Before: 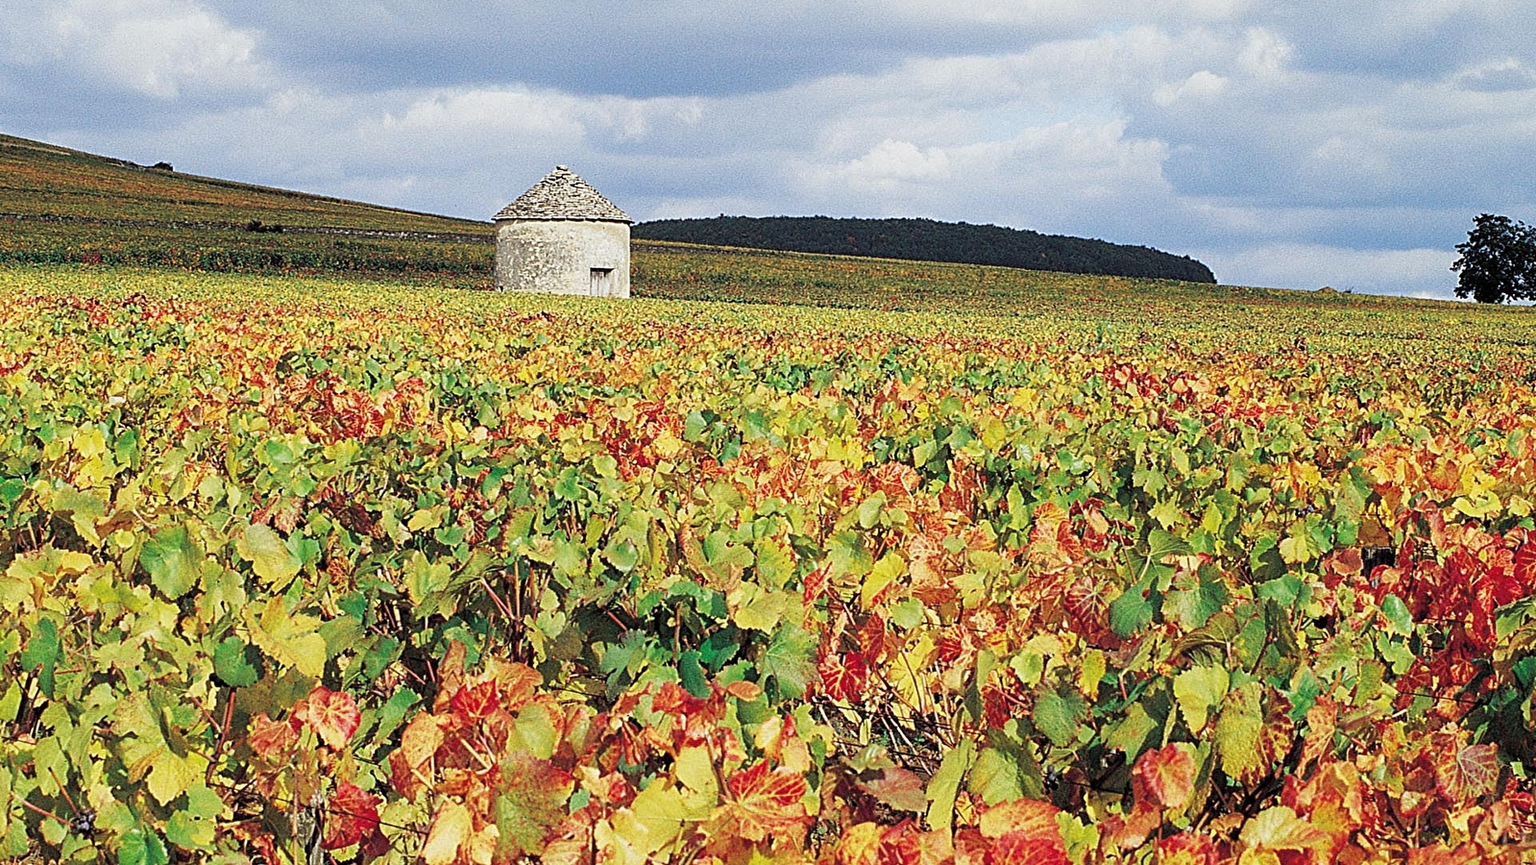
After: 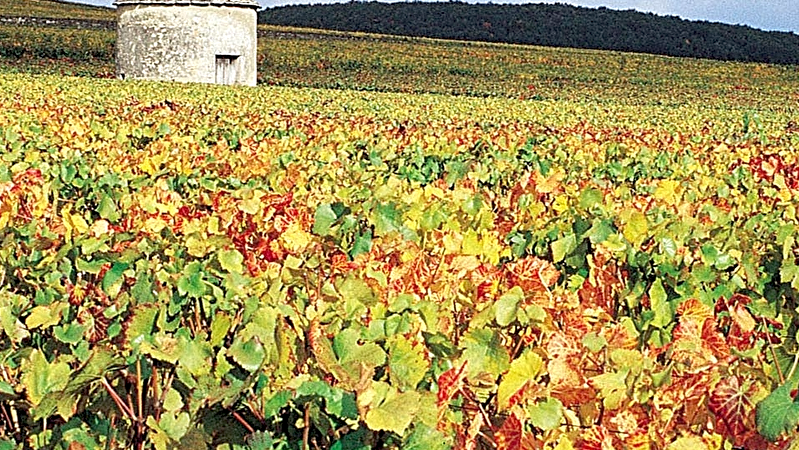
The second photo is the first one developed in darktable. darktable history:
crop: left 25%, top 25%, right 25%, bottom 25%
local contrast: highlights 100%, shadows 100%, detail 120%, midtone range 0.2
exposure: black level correction 0.005, exposure 0.286 EV, compensate highlight preservation false
